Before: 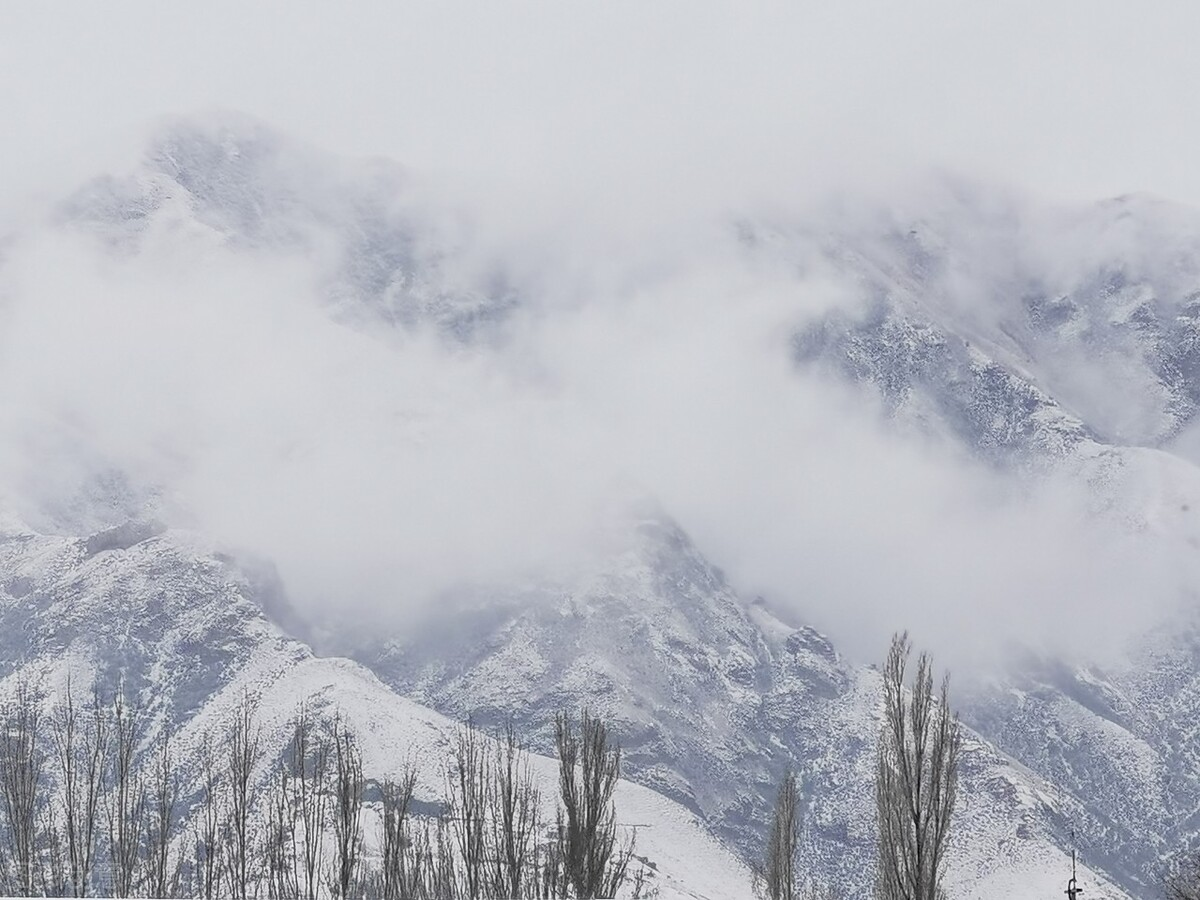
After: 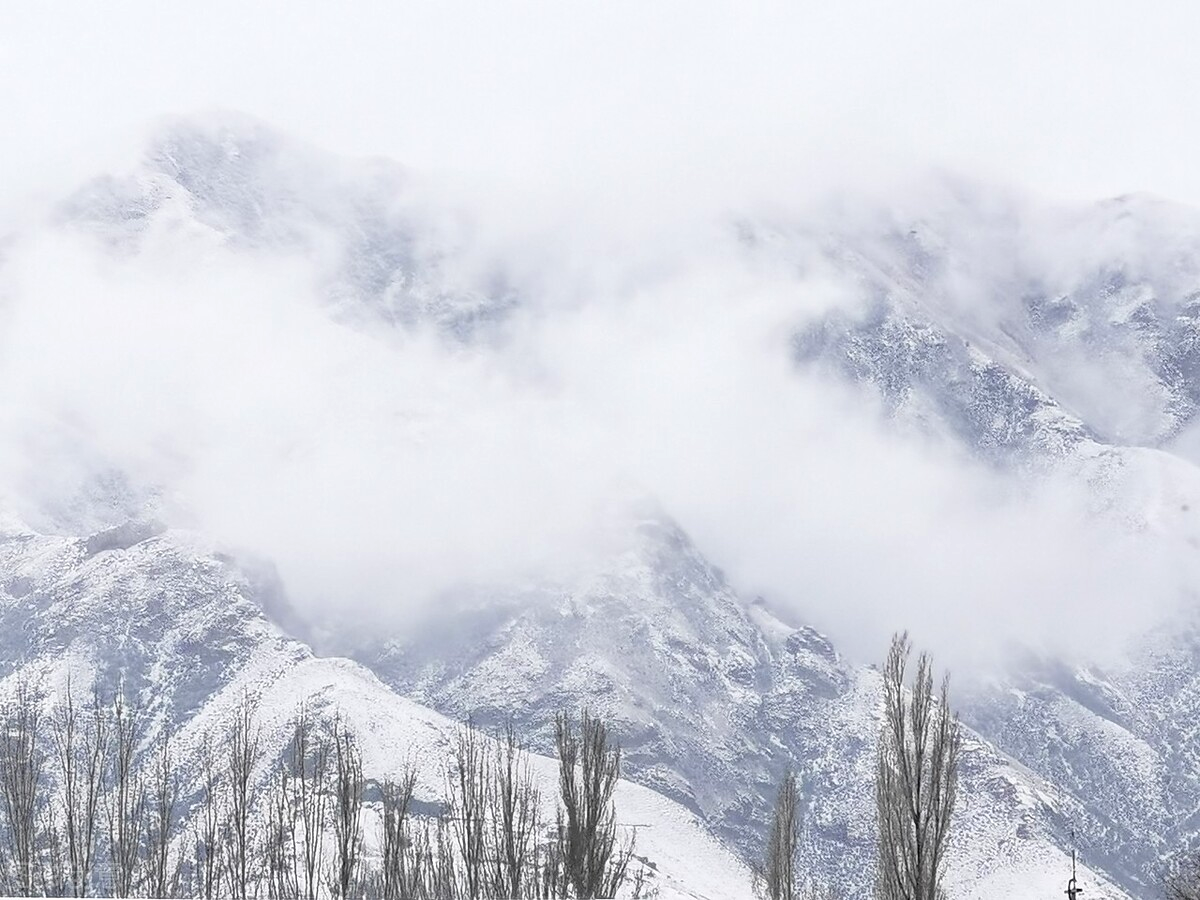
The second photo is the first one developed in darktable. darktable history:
tone equalizer: -8 EV -0.446 EV, -7 EV -0.406 EV, -6 EV -0.344 EV, -5 EV -0.214 EV, -3 EV 0.233 EV, -2 EV 0.339 EV, -1 EV 0.403 EV, +0 EV 0.445 EV
